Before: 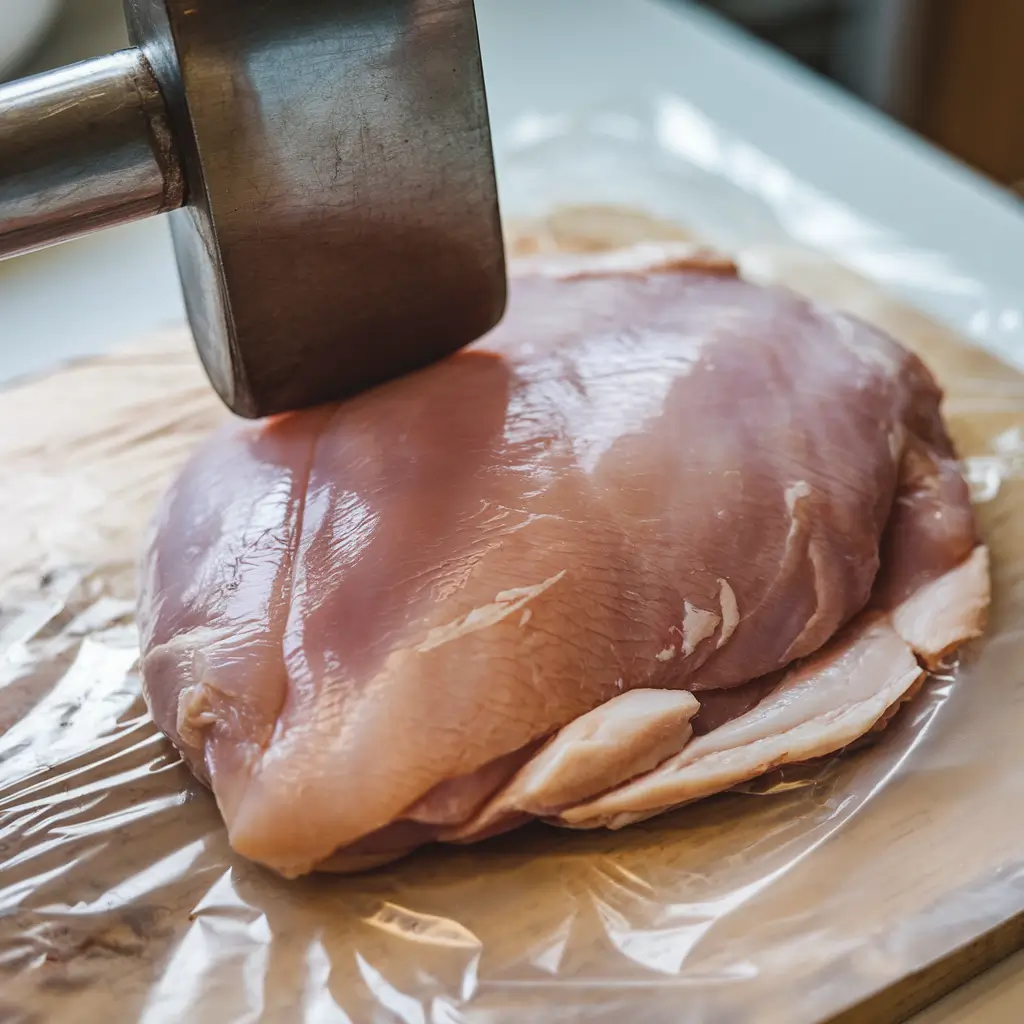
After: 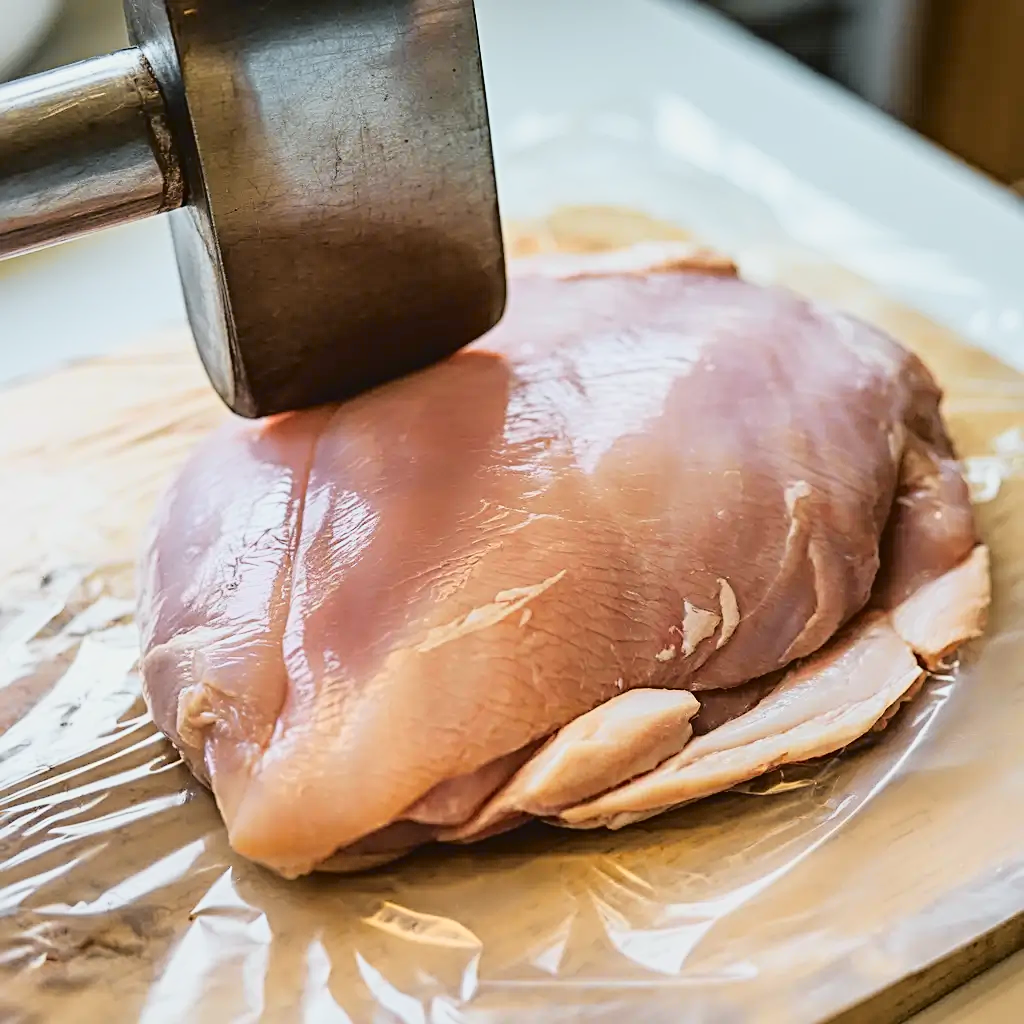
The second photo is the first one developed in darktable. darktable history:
sharpen: radius 3.119
tone curve: curves: ch0 [(0, 0.013) (0.129, 0.1) (0.291, 0.375) (0.46, 0.576) (0.667, 0.78) (0.851, 0.903) (0.997, 0.951)]; ch1 [(0, 0) (0.353, 0.344) (0.45, 0.46) (0.498, 0.495) (0.528, 0.531) (0.563, 0.566) (0.592, 0.609) (0.657, 0.672) (1, 1)]; ch2 [(0, 0) (0.333, 0.346) (0.375, 0.375) (0.427, 0.44) (0.5, 0.501) (0.505, 0.505) (0.544, 0.573) (0.576, 0.615) (0.612, 0.644) (0.66, 0.715) (1, 1)], color space Lab, independent channels, preserve colors none
